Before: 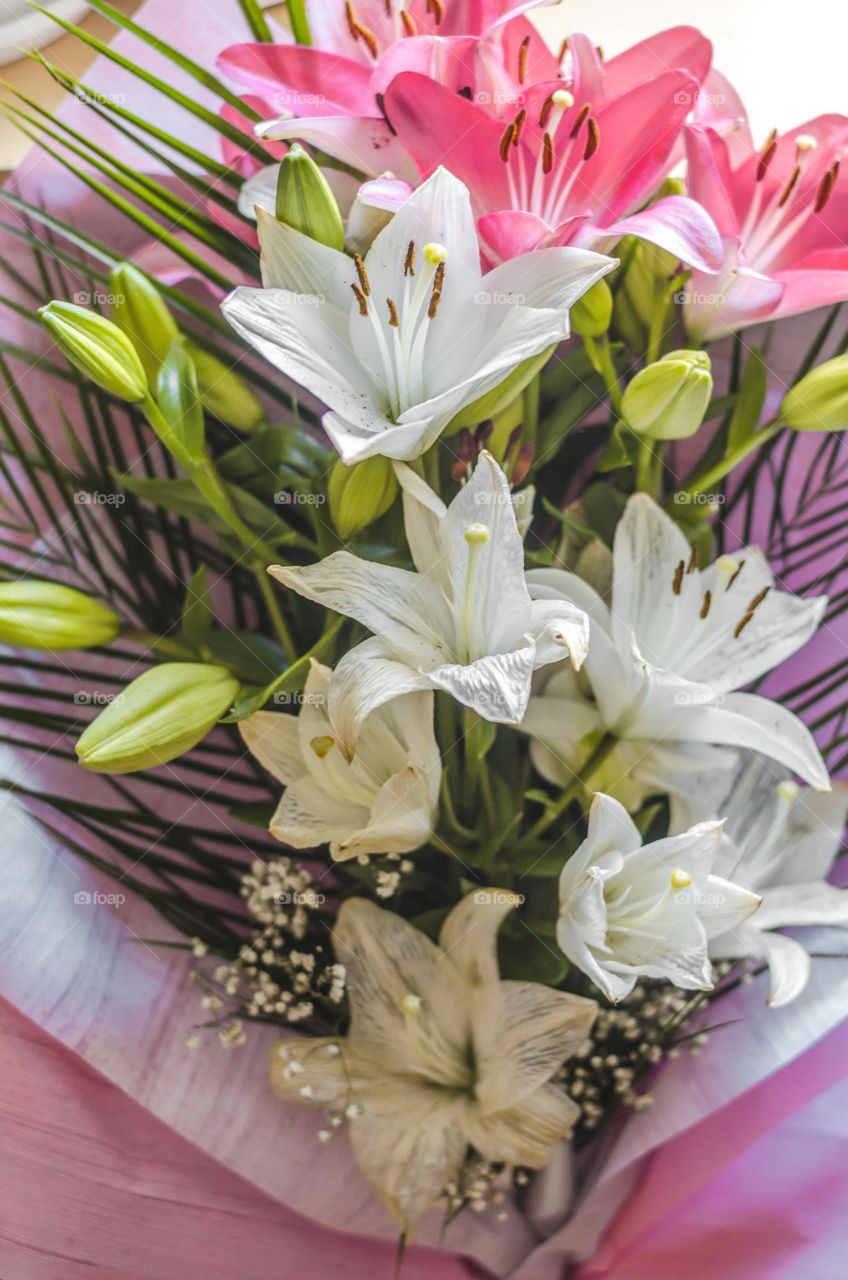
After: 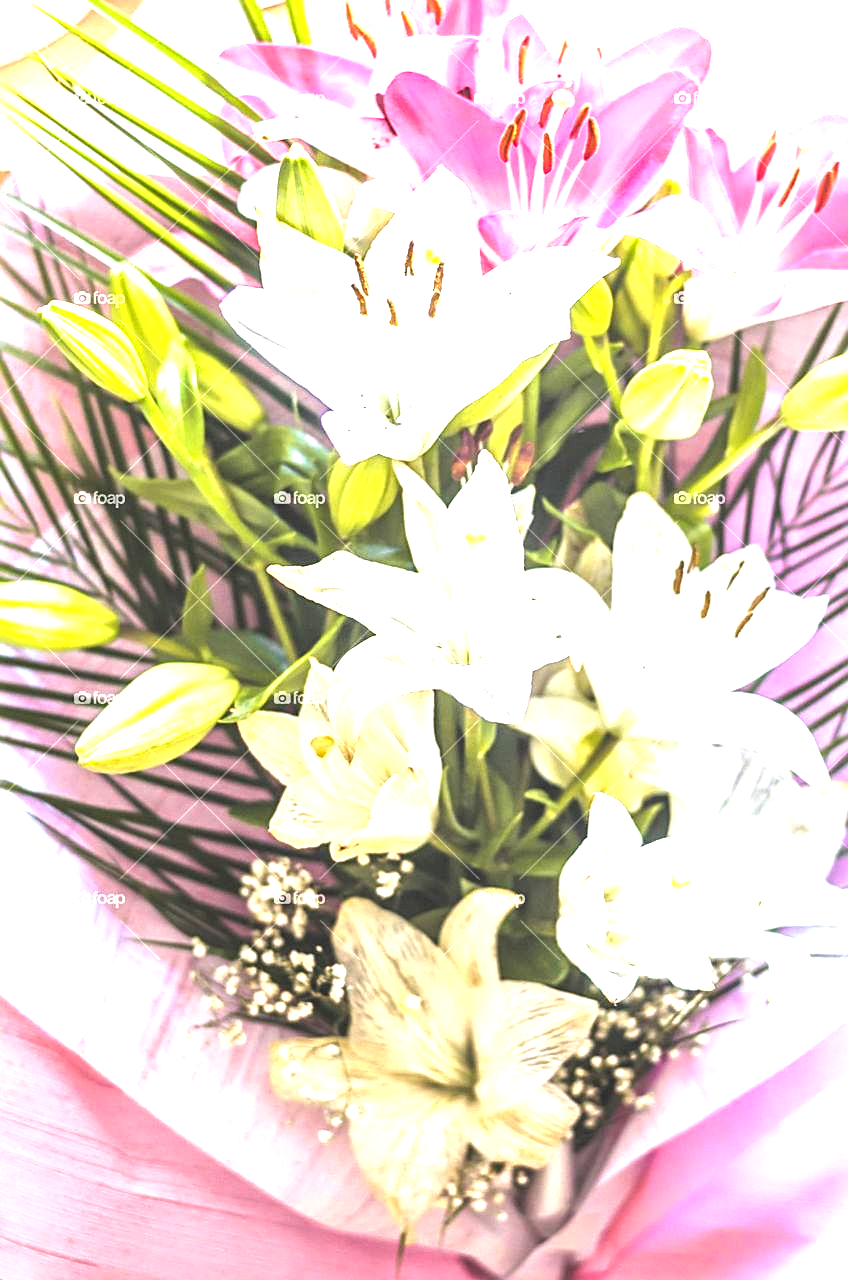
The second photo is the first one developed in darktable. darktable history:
sharpen: on, module defaults
exposure: exposure 2.037 EV, compensate exposure bias true, compensate highlight preservation false
local contrast: mode bilateral grid, contrast 21, coarseness 51, detail 120%, midtone range 0.2
